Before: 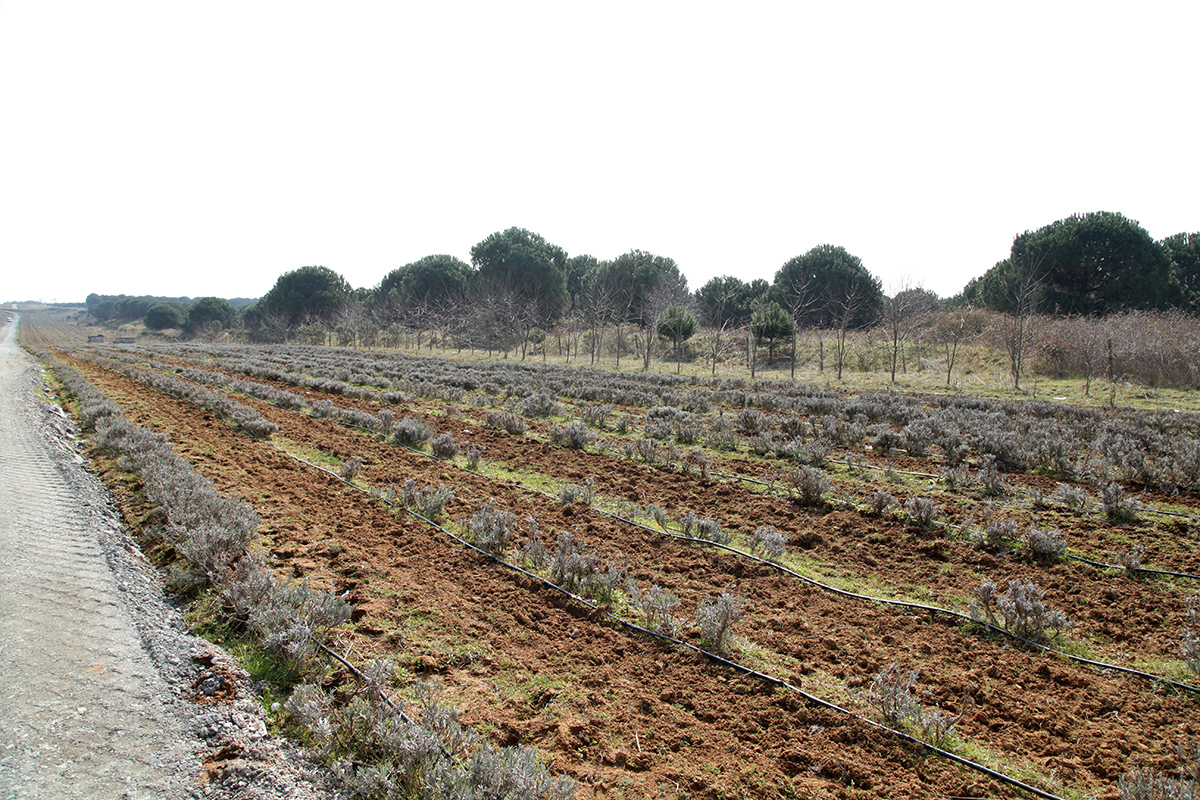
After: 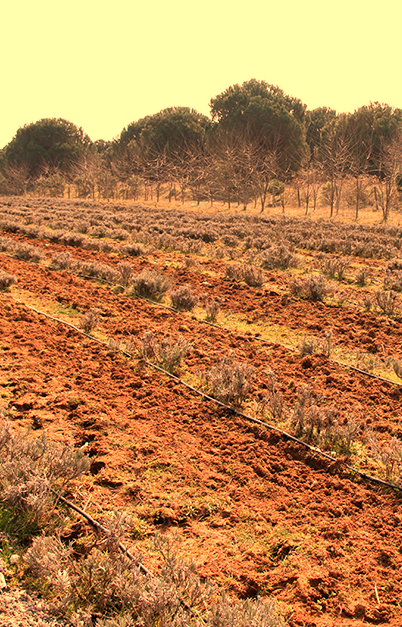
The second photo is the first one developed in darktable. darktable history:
white balance: red 1.467, blue 0.684
crop and rotate: left 21.77%, top 18.528%, right 44.676%, bottom 2.997%
